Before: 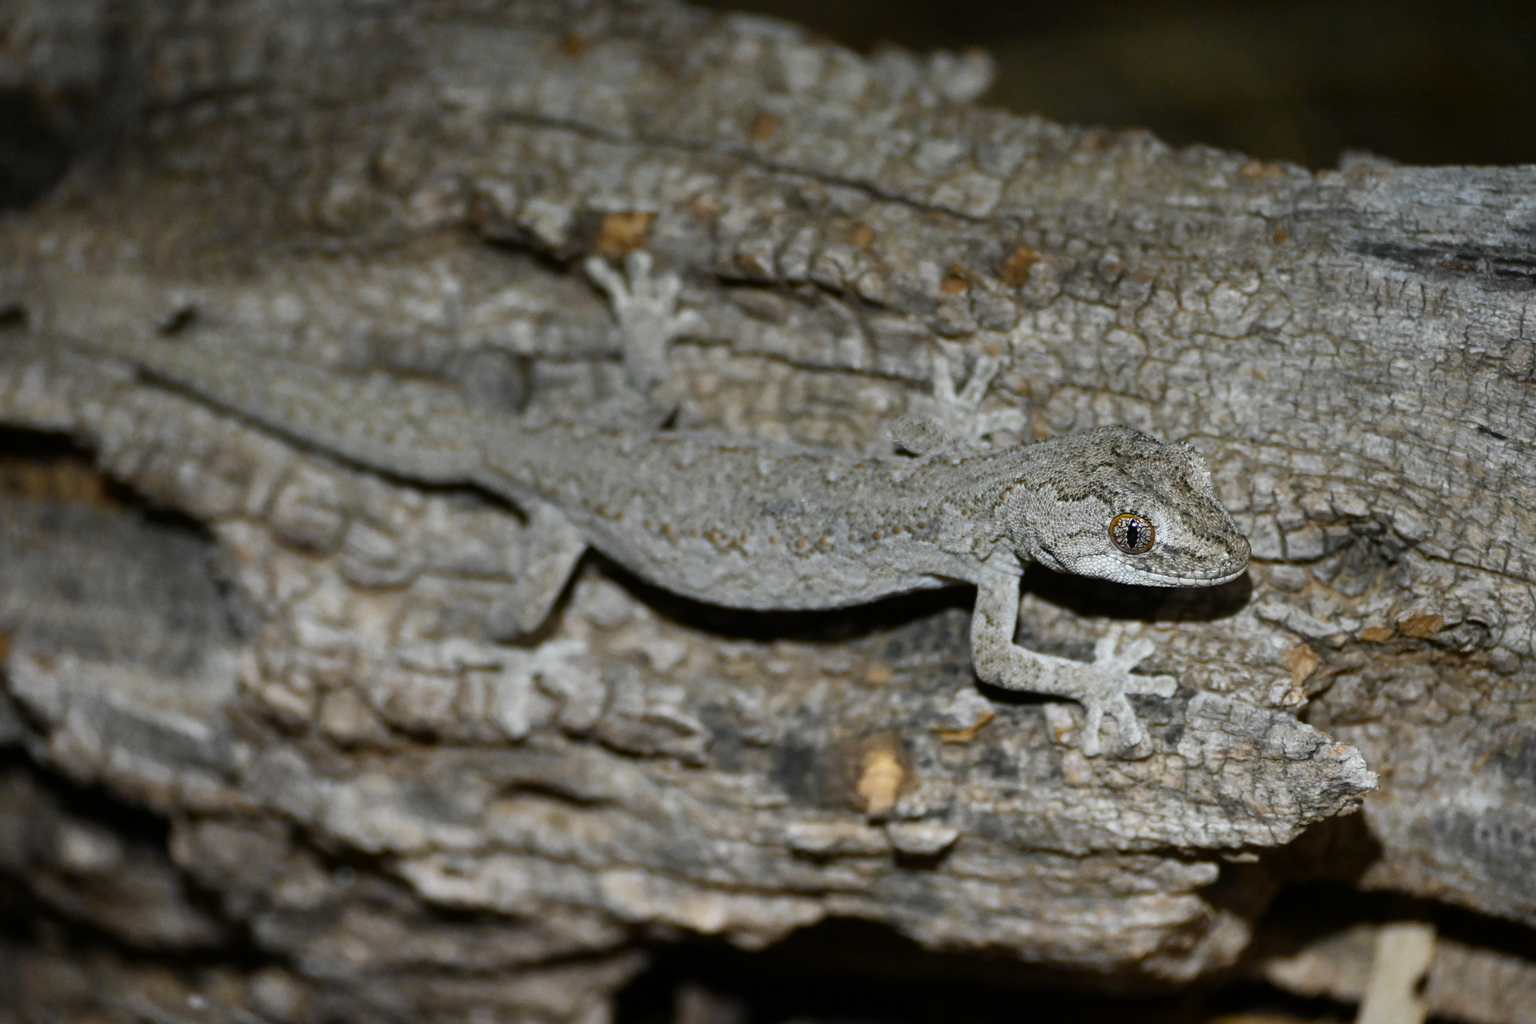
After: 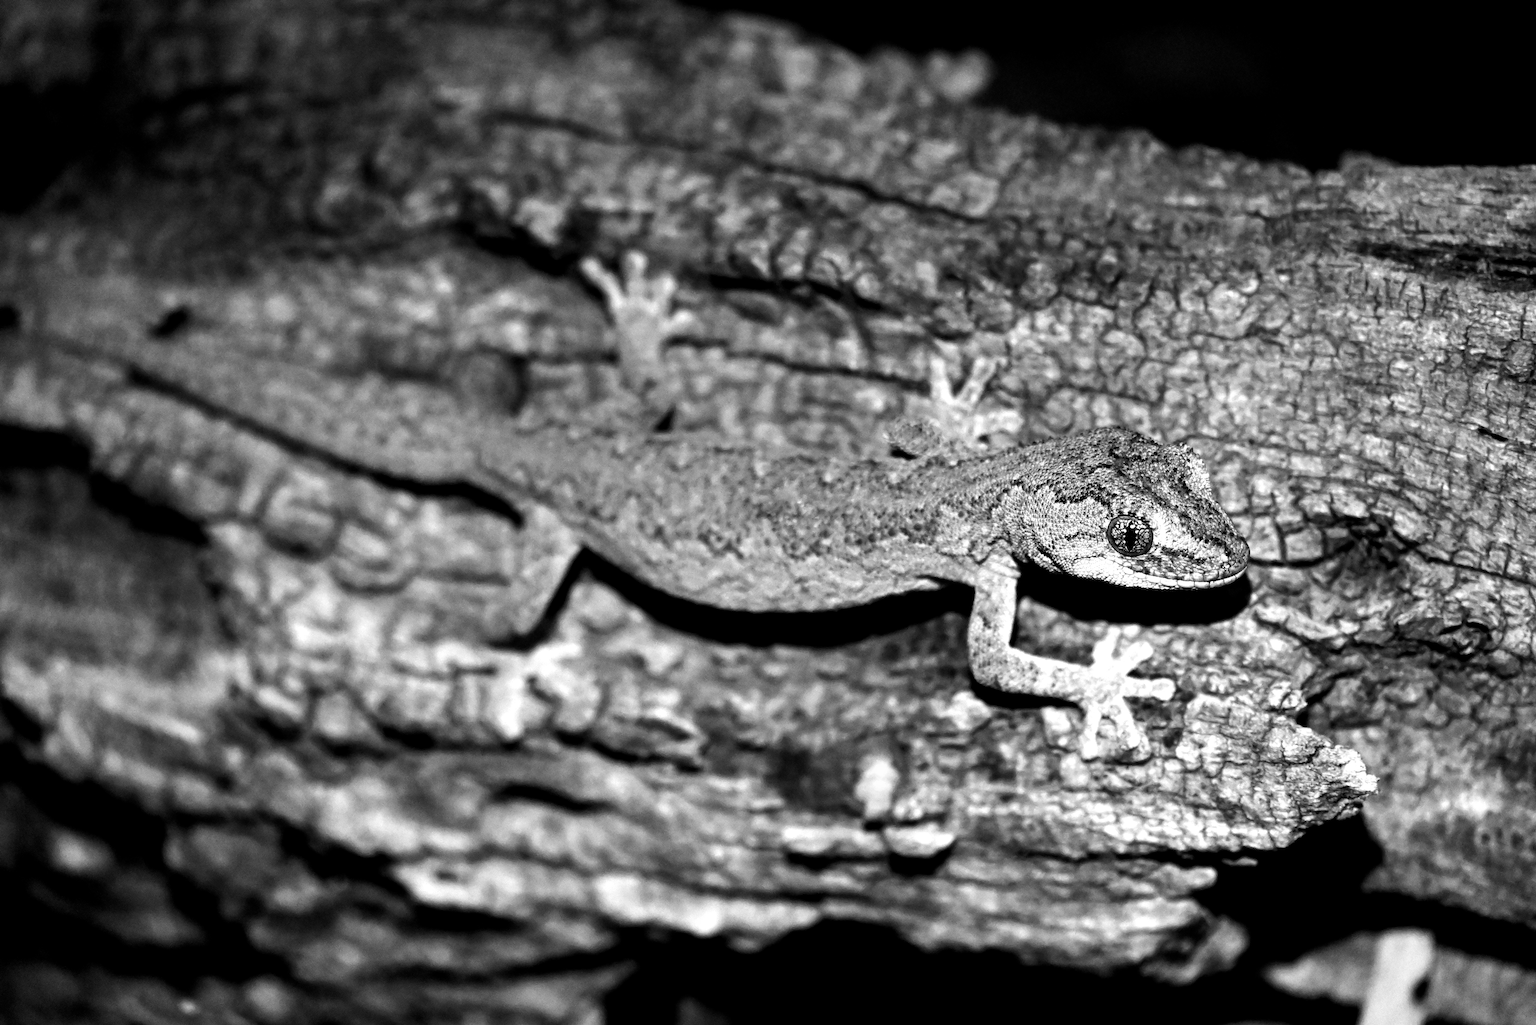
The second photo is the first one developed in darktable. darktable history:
monochrome: a 32, b 64, size 2.3, highlights 1
velvia: strength 36.57%
crop and rotate: left 0.614%, top 0.179%, bottom 0.309%
tone equalizer: -8 EV -0.75 EV, -7 EV -0.7 EV, -6 EV -0.6 EV, -5 EV -0.4 EV, -3 EV 0.4 EV, -2 EV 0.6 EV, -1 EV 0.7 EV, +0 EV 0.75 EV, edges refinement/feathering 500, mask exposure compensation -1.57 EV, preserve details no
color balance: lift [0.991, 1, 1, 1], gamma [0.996, 1, 1, 1], input saturation 98.52%, contrast 20.34%, output saturation 103.72%
